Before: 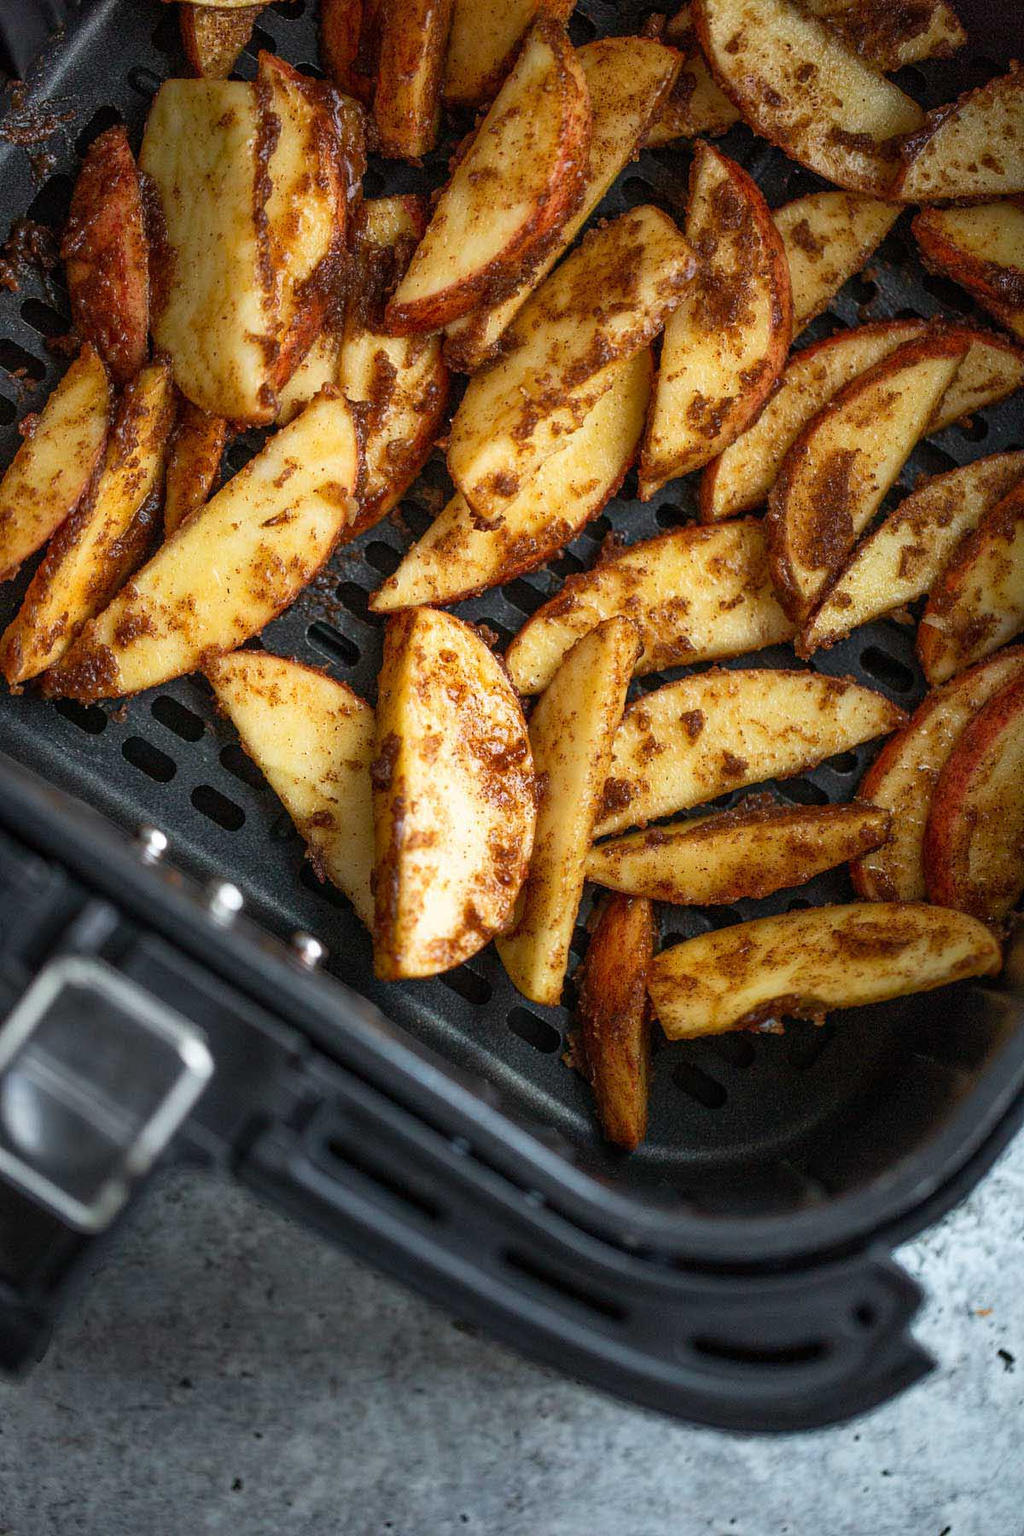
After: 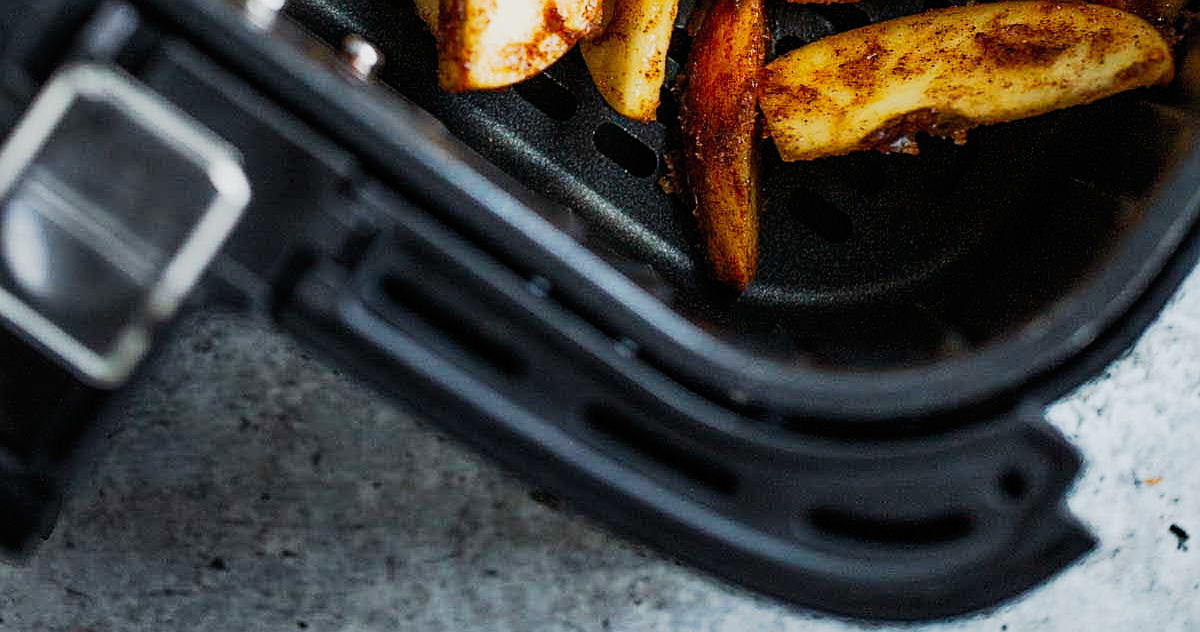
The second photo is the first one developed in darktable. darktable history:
crop and rotate: top 58.745%, bottom 6.113%
tone curve: curves: ch0 [(0, 0.017) (0.091, 0.046) (0.298, 0.287) (0.439, 0.482) (0.64, 0.729) (0.785, 0.817) (0.995, 0.917)]; ch1 [(0, 0) (0.384, 0.365) (0.463, 0.447) (0.486, 0.474) (0.503, 0.497) (0.526, 0.52) (0.555, 0.564) (0.578, 0.595) (0.638, 0.644) (0.766, 0.773) (1, 1)]; ch2 [(0, 0) (0.374, 0.344) (0.449, 0.434) (0.501, 0.501) (0.528, 0.519) (0.569, 0.589) (0.61, 0.646) (0.666, 0.688) (1, 1)], preserve colors none
sharpen: on, module defaults
levels: levels [0.016, 0.5, 0.996]
